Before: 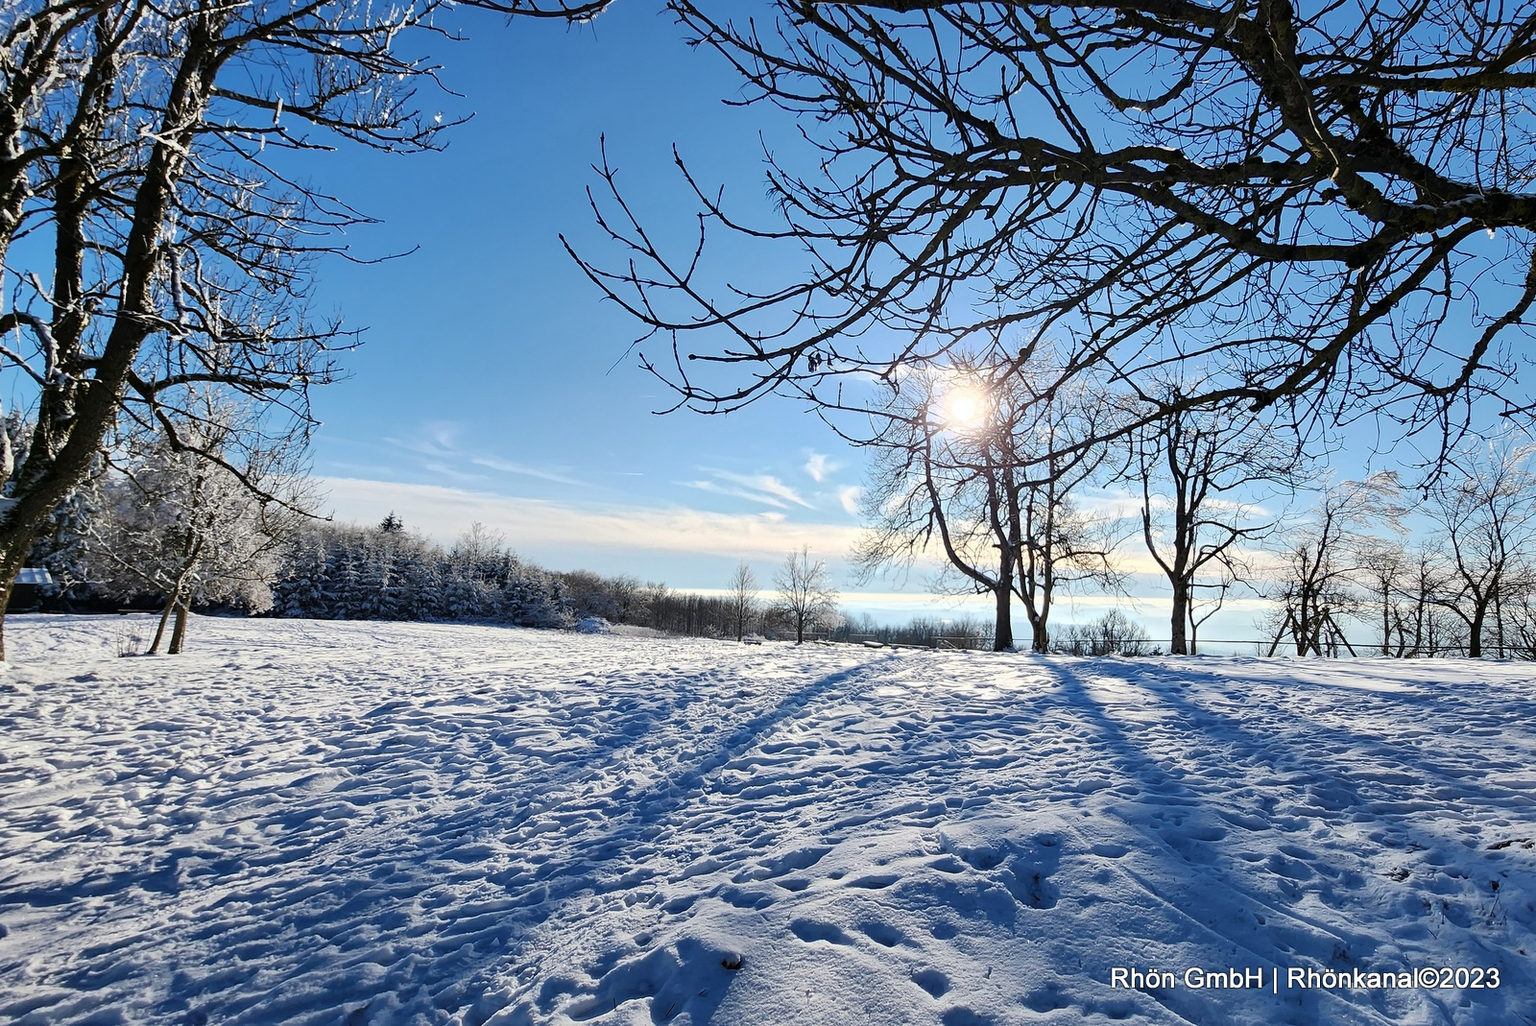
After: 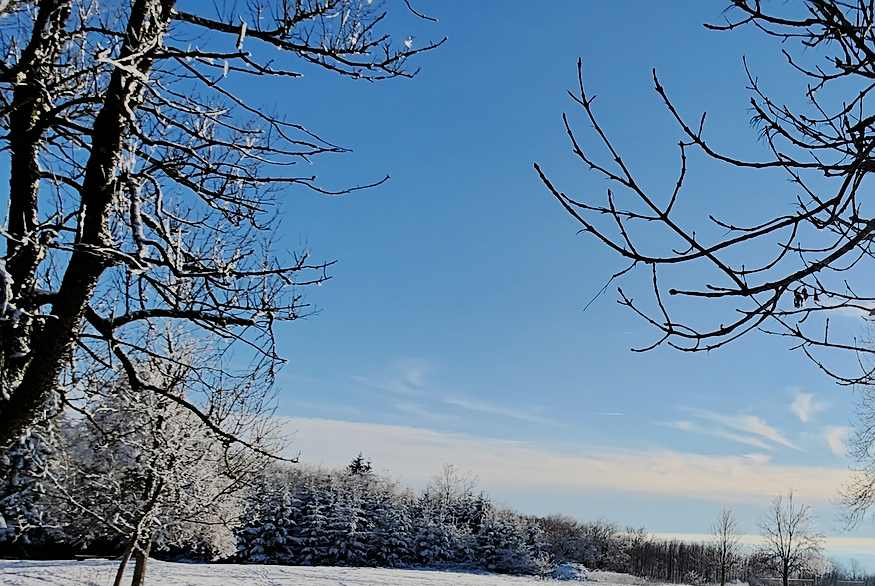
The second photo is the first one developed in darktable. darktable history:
crop and rotate: left 3.047%, top 7.509%, right 42.236%, bottom 37.598%
sharpen: on, module defaults
filmic rgb: black relative exposure -7.15 EV, white relative exposure 5.36 EV, hardness 3.02, color science v6 (2022)
